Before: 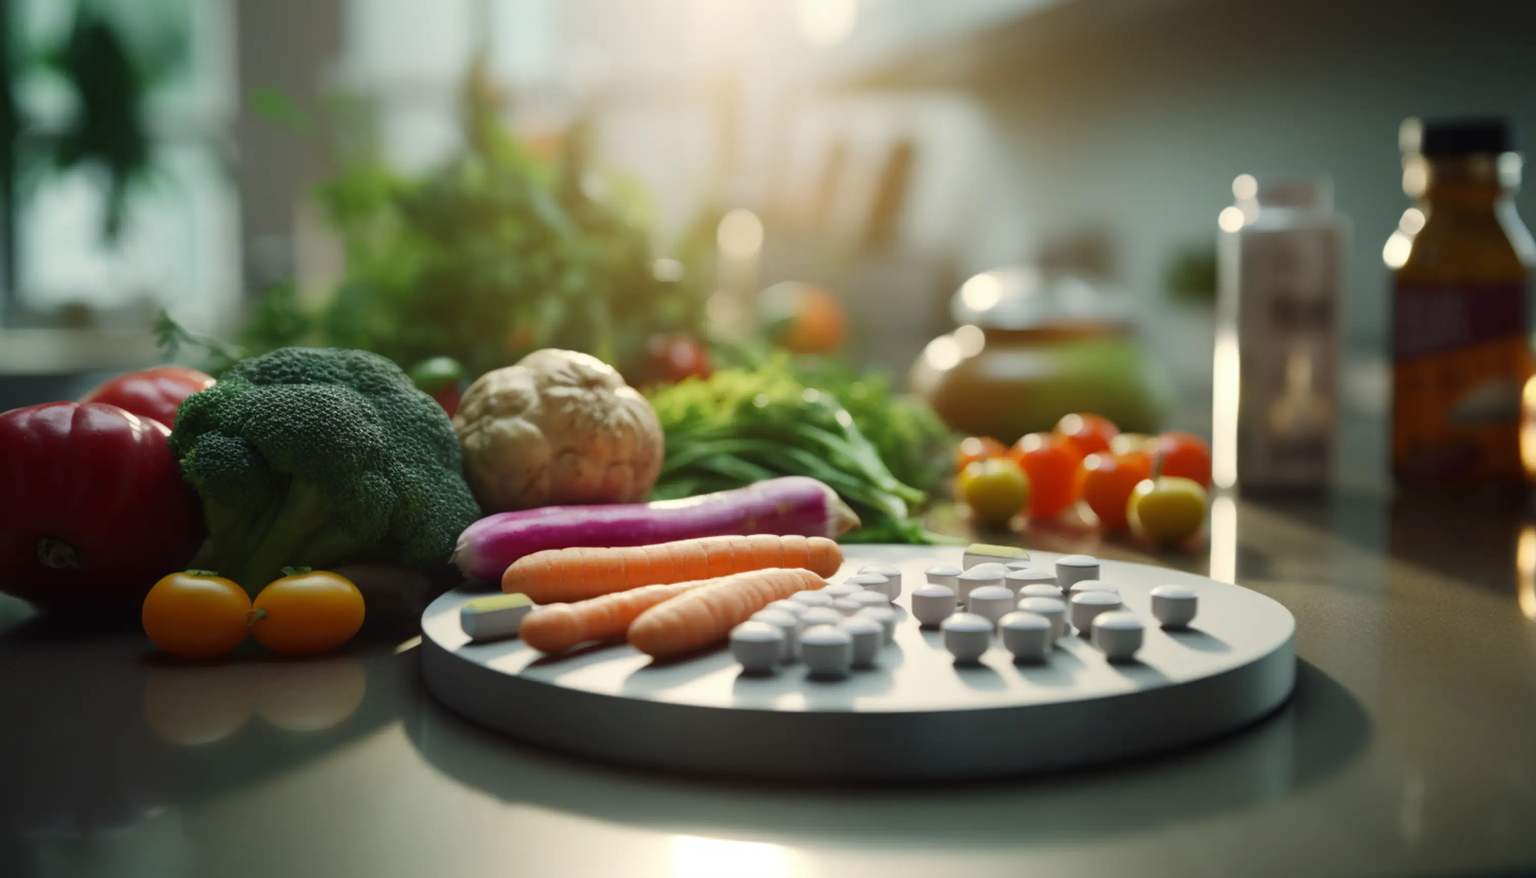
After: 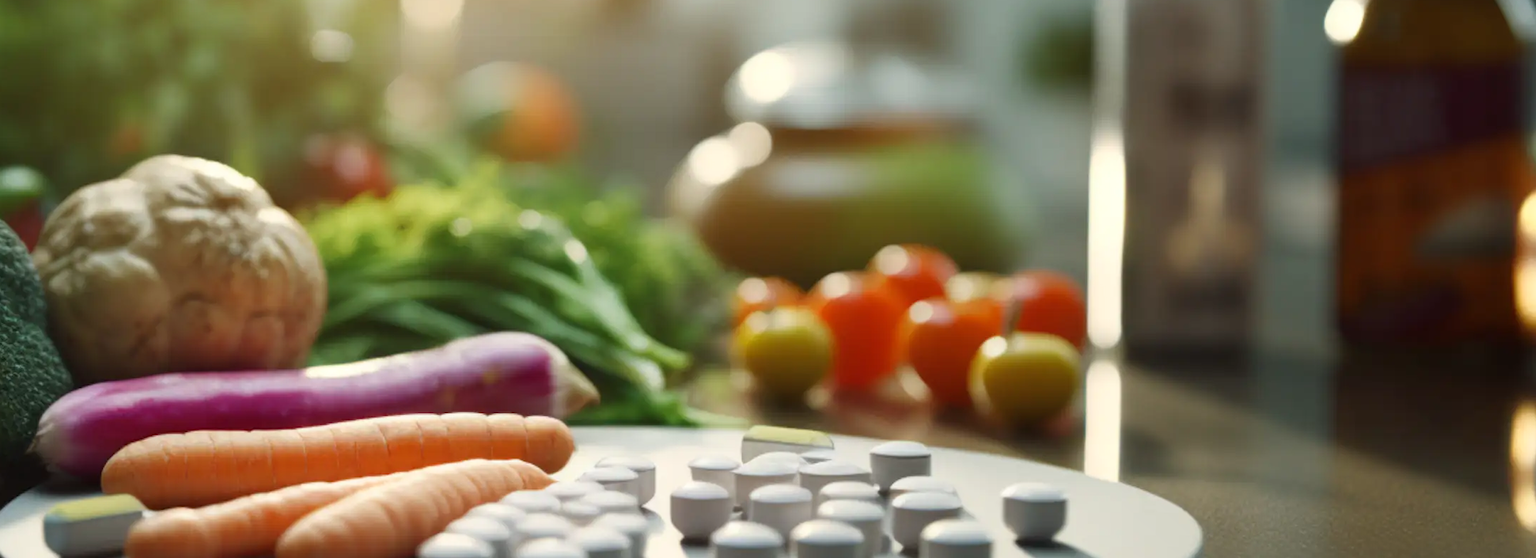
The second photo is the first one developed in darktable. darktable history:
tone equalizer: on, module defaults
shadows and highlights: shadows 0, highlights 40
crop and rotate: left 27.938%, top 27.046%, bottom 27.046%
